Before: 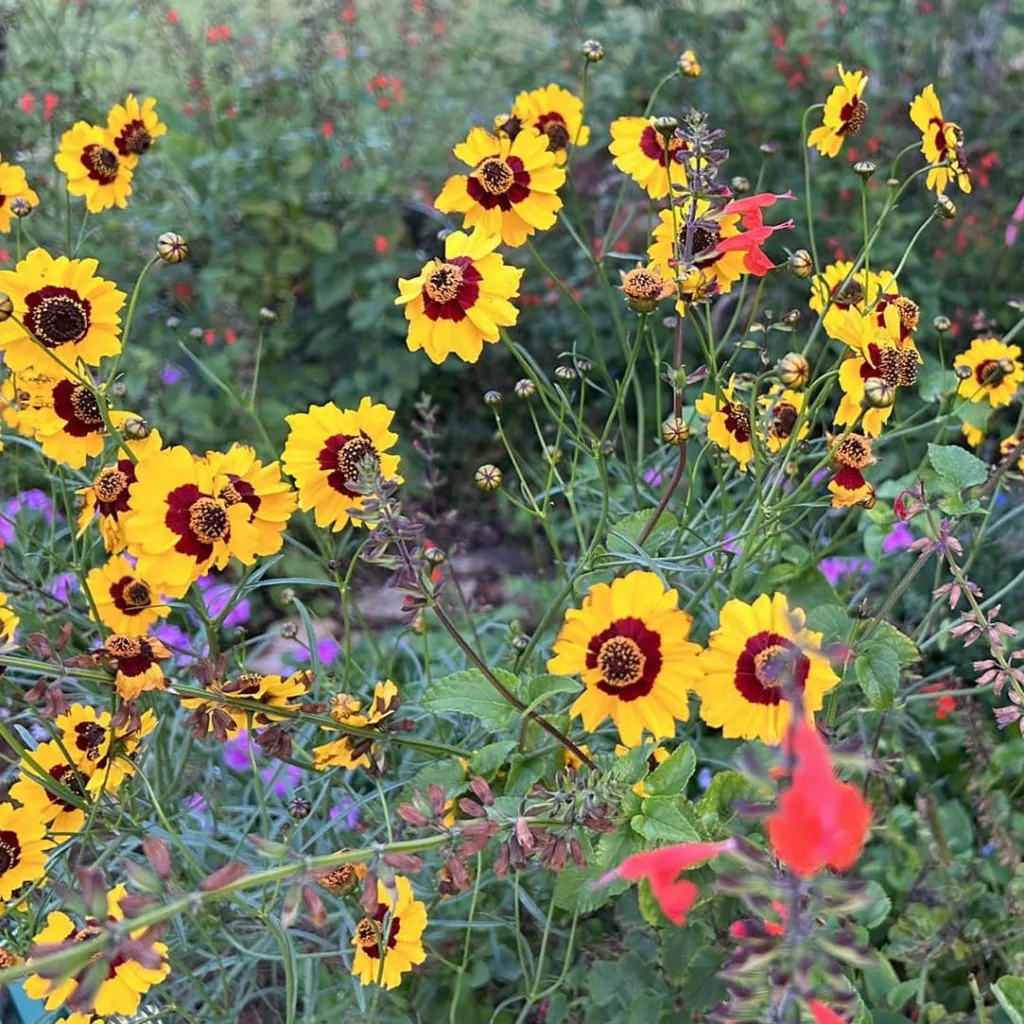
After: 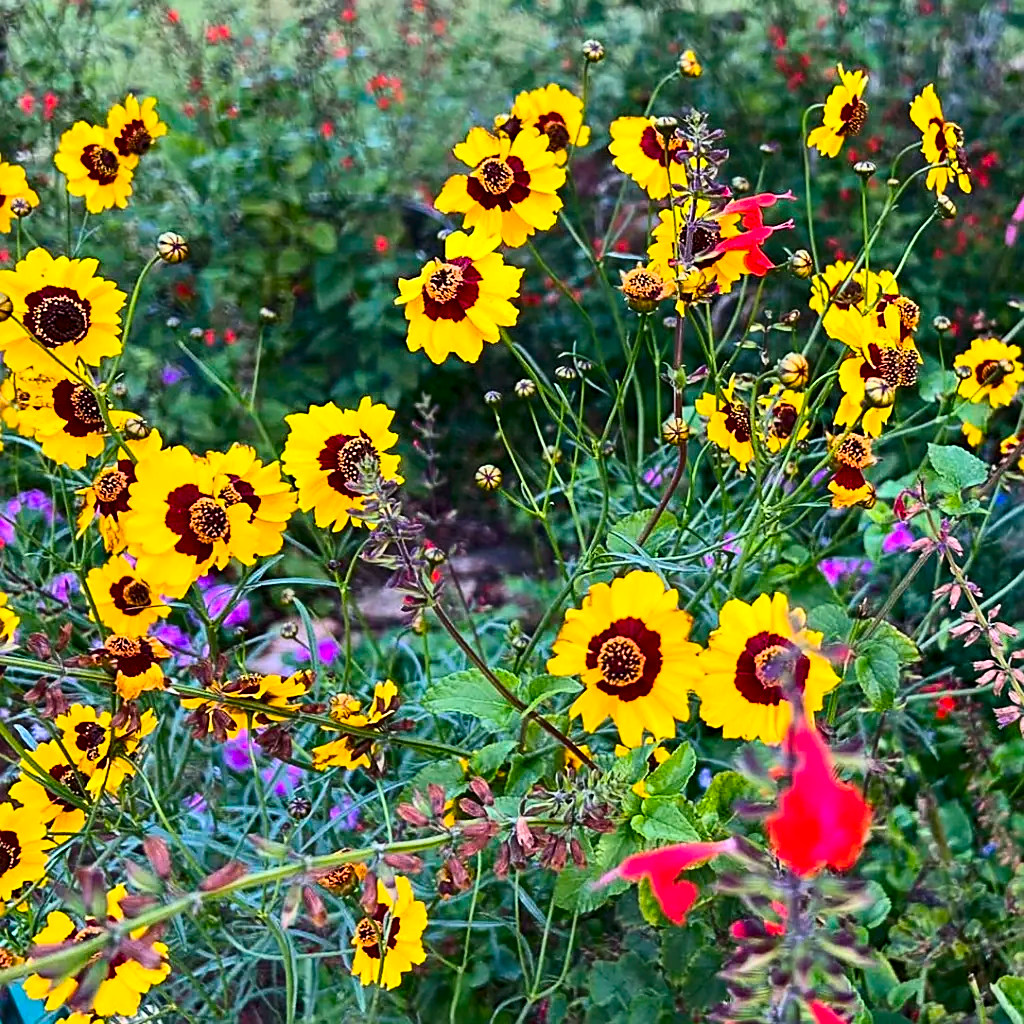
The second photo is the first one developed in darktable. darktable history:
contrast brightness saturation: contrast 0.28
sharpen: on, module defaults
shadows and highlights: shadows 24.5, highlights -78.15, soften with gaussian
color balance rgb: perceptual saturation grading › global saturation 30%, global vibrance 20%
